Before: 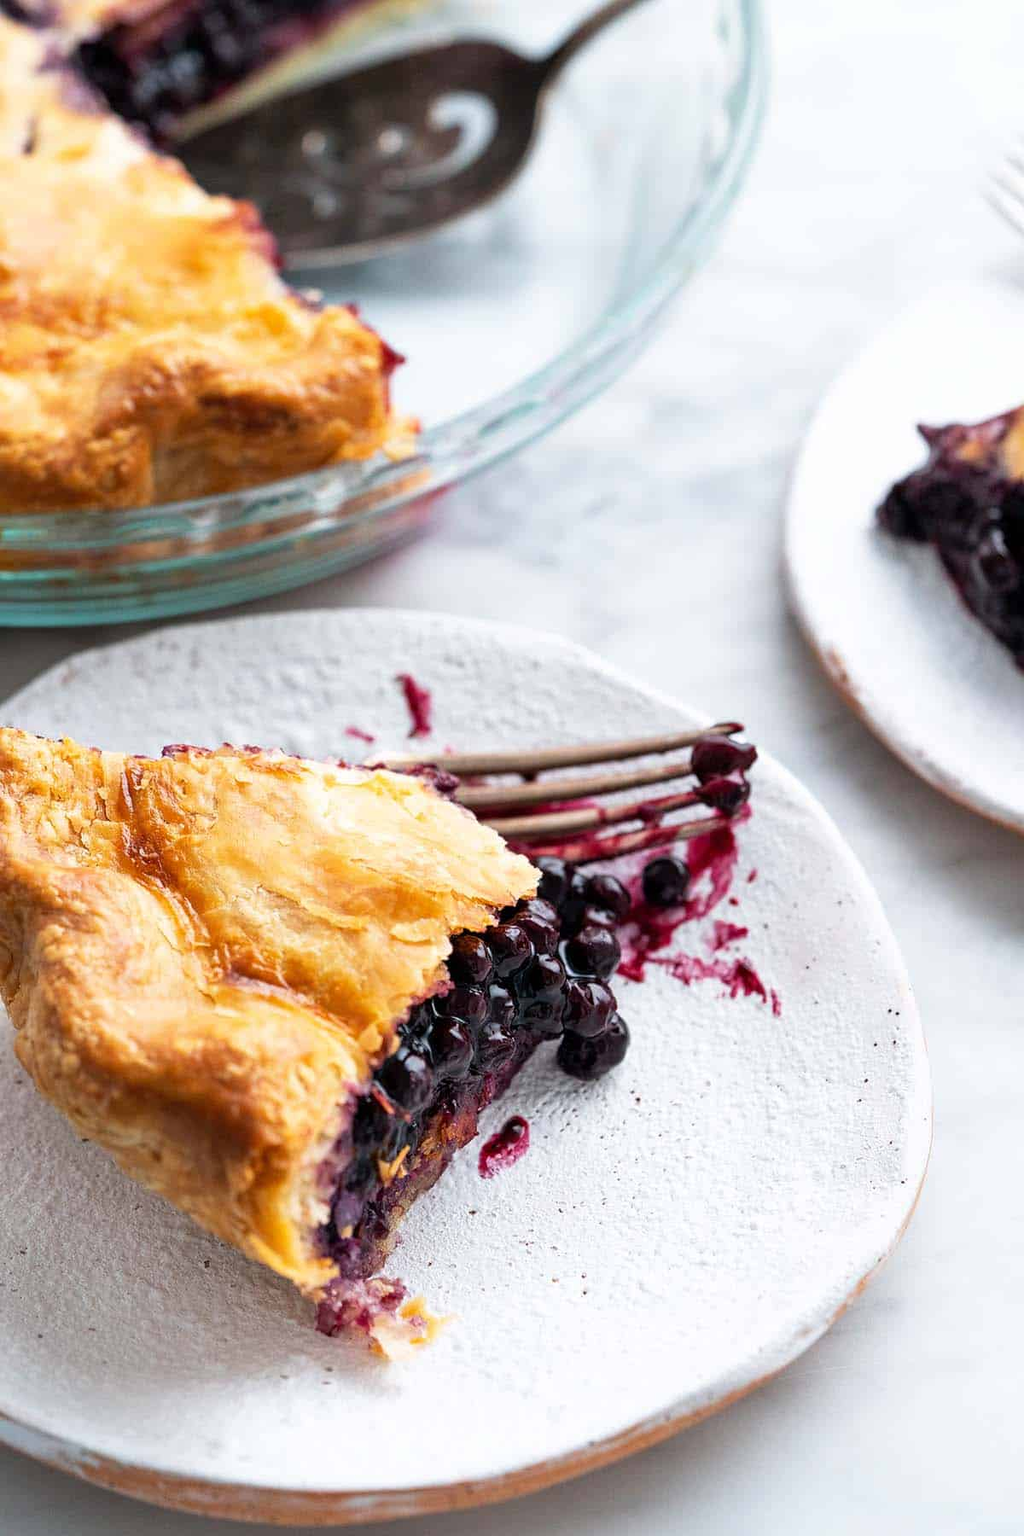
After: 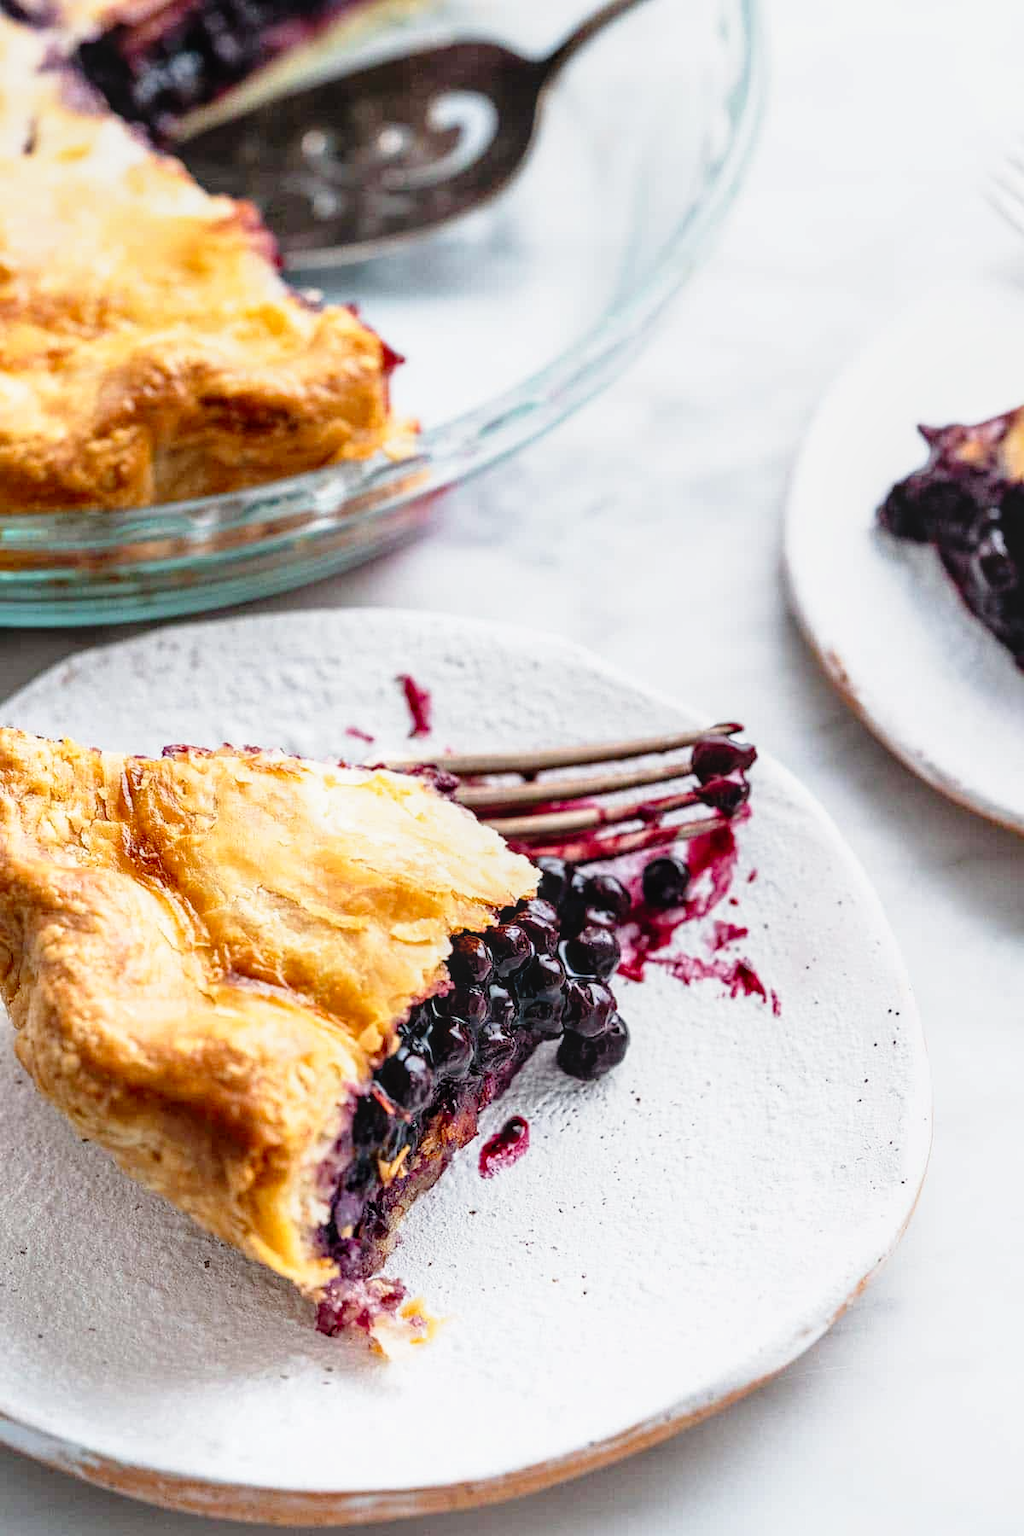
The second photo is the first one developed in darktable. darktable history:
tone curve: curves: ch0 [(0, 0.021) (0.049, 0.044) (0.152, 0.14) (0.328, 0.377) (0.473, 0.543) (0.641, 0.705) (0.85, 0.894) (1, 0.969)]; ch1 [(0, 0) (0.302, 0.331) (0.433, 0.432) (0.472, 0.47) (0.502, 0.503) (0.527, 0.516) (0.564, 0.573) (0.614, 0.626) (0.677, 0.701) (0.859, 0.885) (1, 1)]; ch2 [(0, 0) (0.33, 0.301) (0.447, 0.44) (0.487, 0.496) (0.502, 0.516) (0.535, 0.563) (0.565, 0.597) (0.608, 0.641) (1, 1)], preserve colors none
local contrast: detail 130%
